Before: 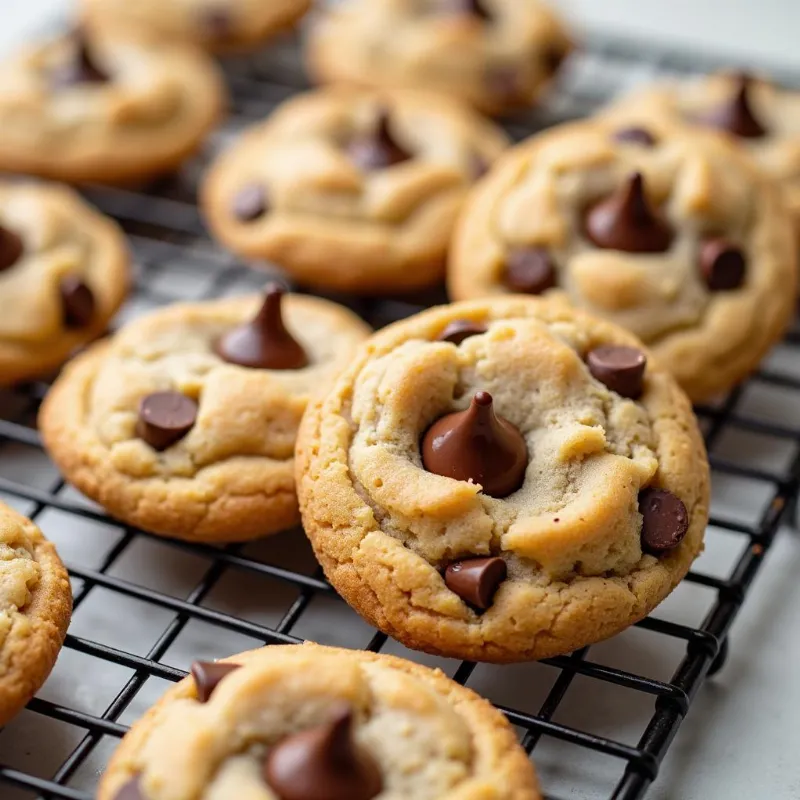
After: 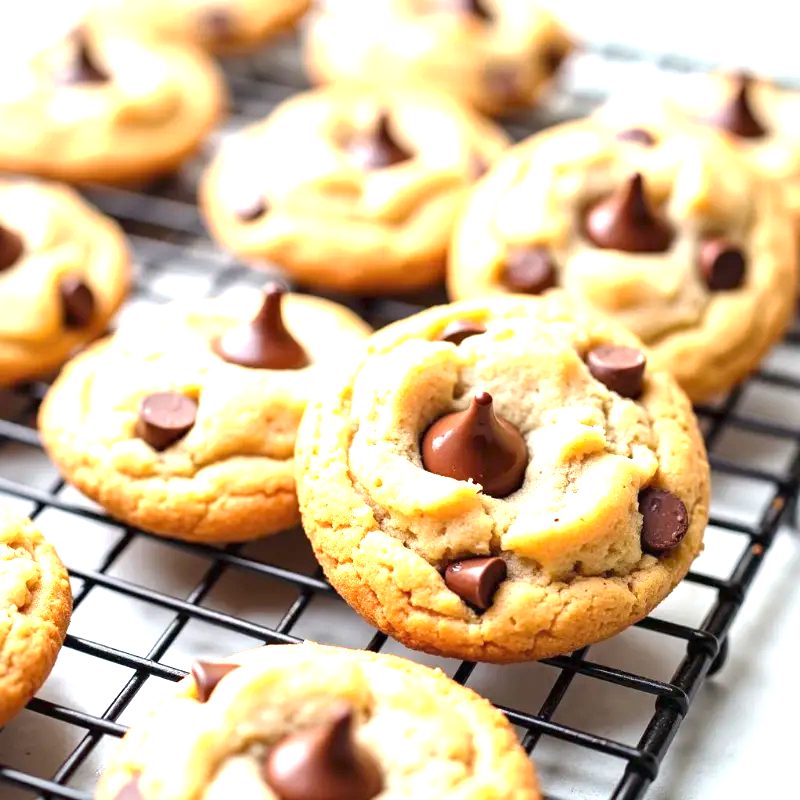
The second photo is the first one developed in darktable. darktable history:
exposure: black level correction 0, exposure 1.578 EV, compensate highlight preservation false
